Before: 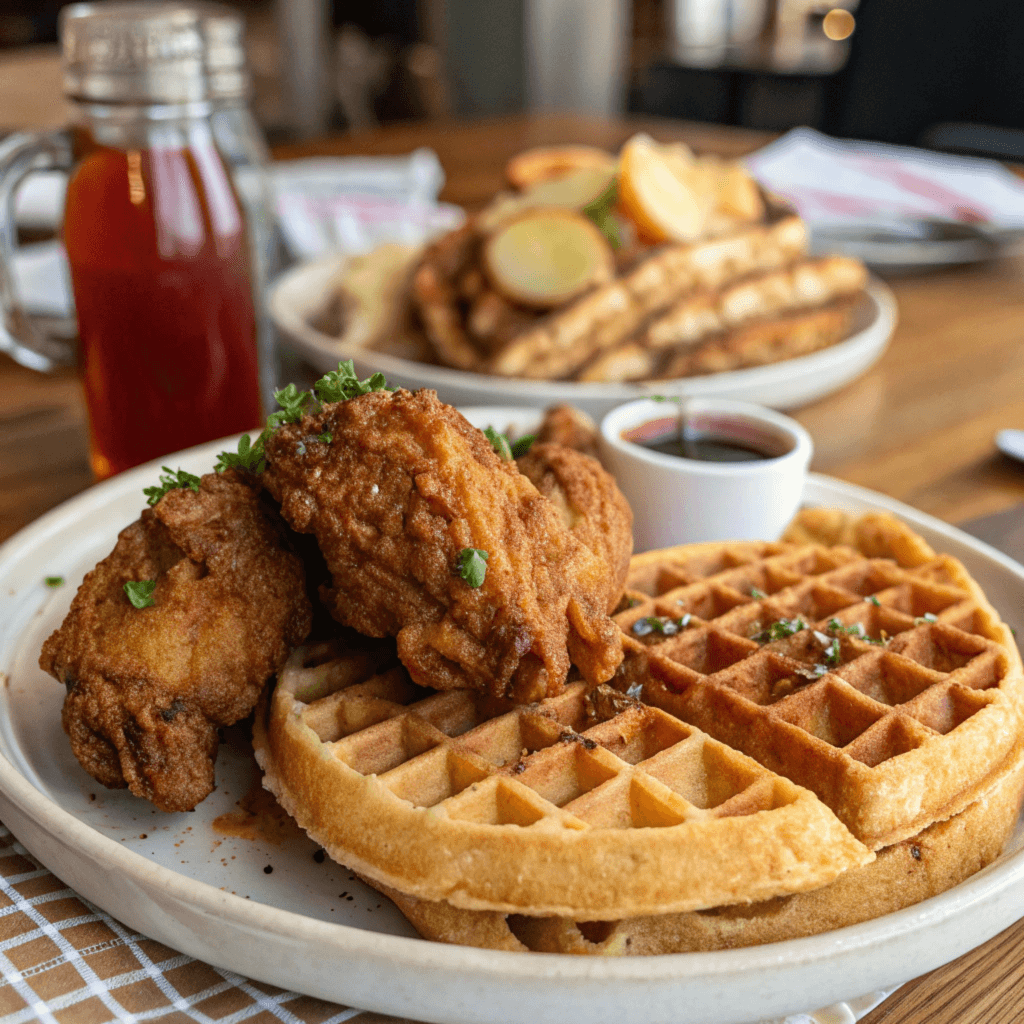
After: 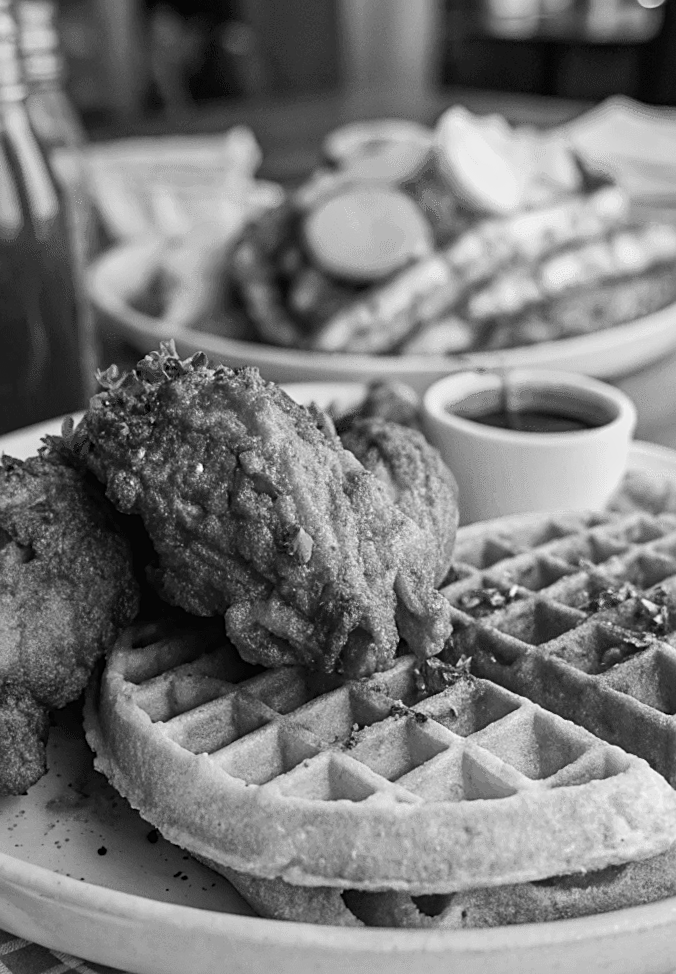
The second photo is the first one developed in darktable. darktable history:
shadows and highlights: shadows 37.27, highlights -28.18, soften with gaussian
monochrome: a 26.22, b 42.67, size 0.8
contrast brightness saturation: contrast 0.14
rotate and perspective: rotation -1.42°, crop left 0.016, crop right 0.984, crop top 0.035, crop bottom 0.965
sharpen: on, module defaults
crop: left 16.899%, right 16.556%
